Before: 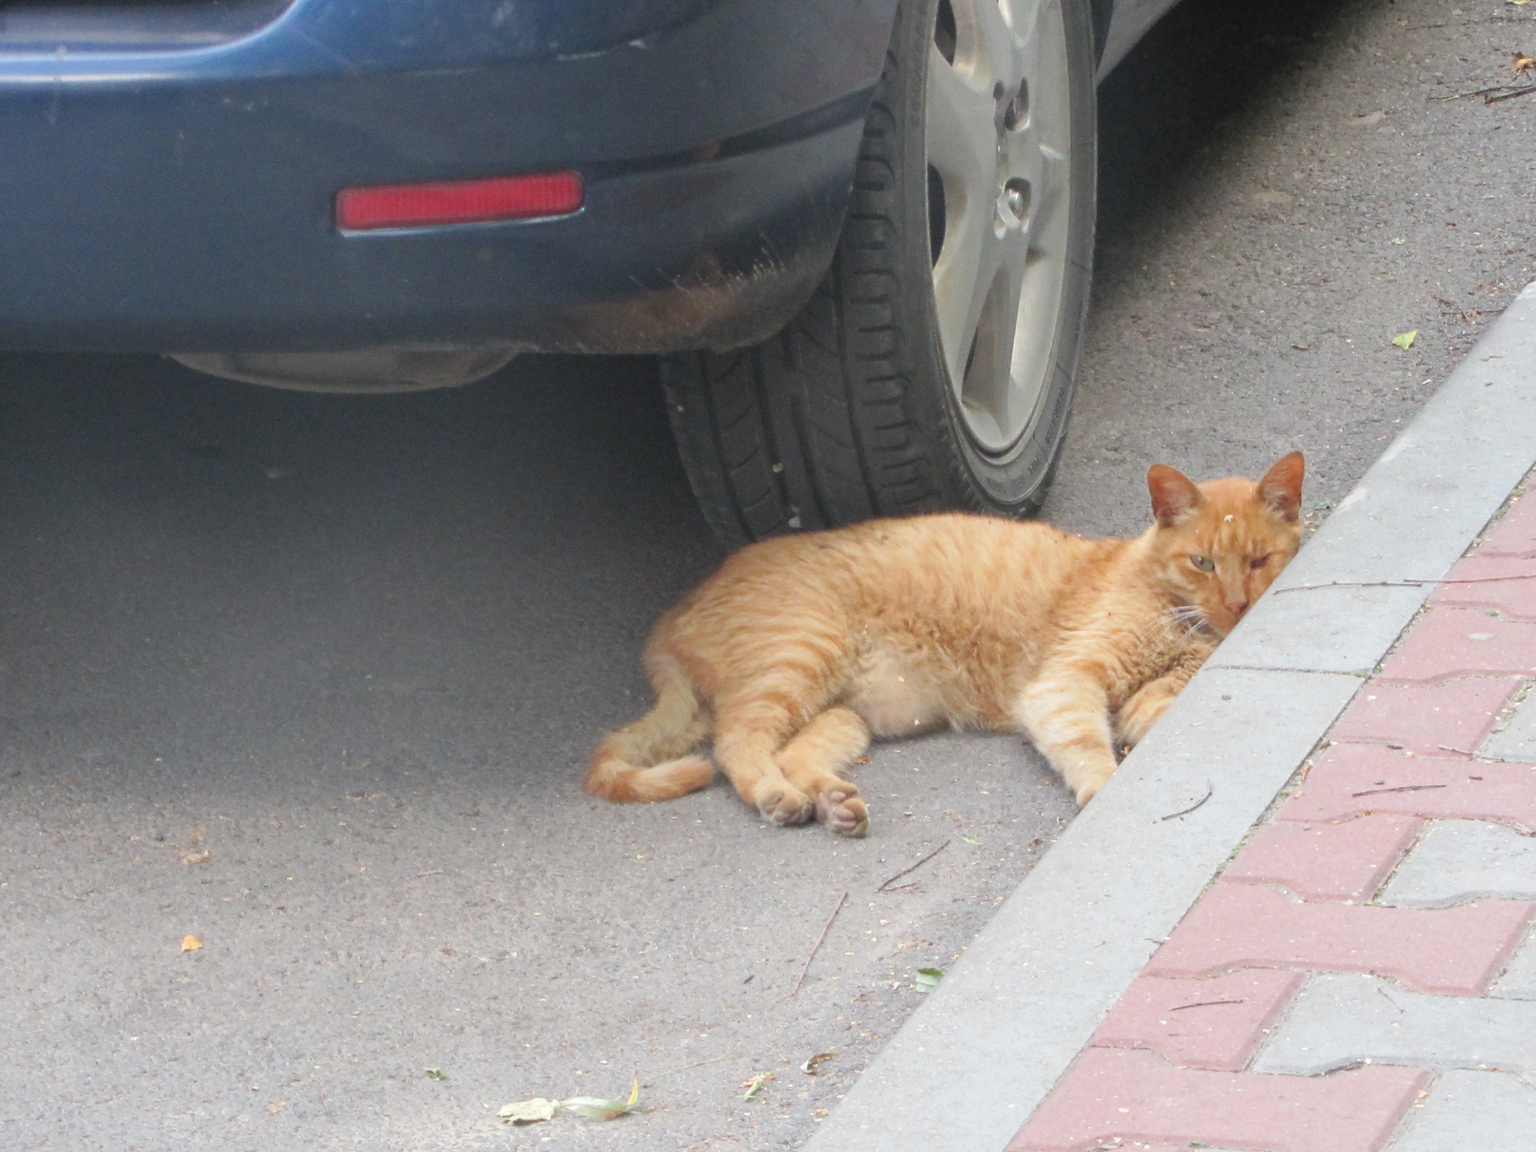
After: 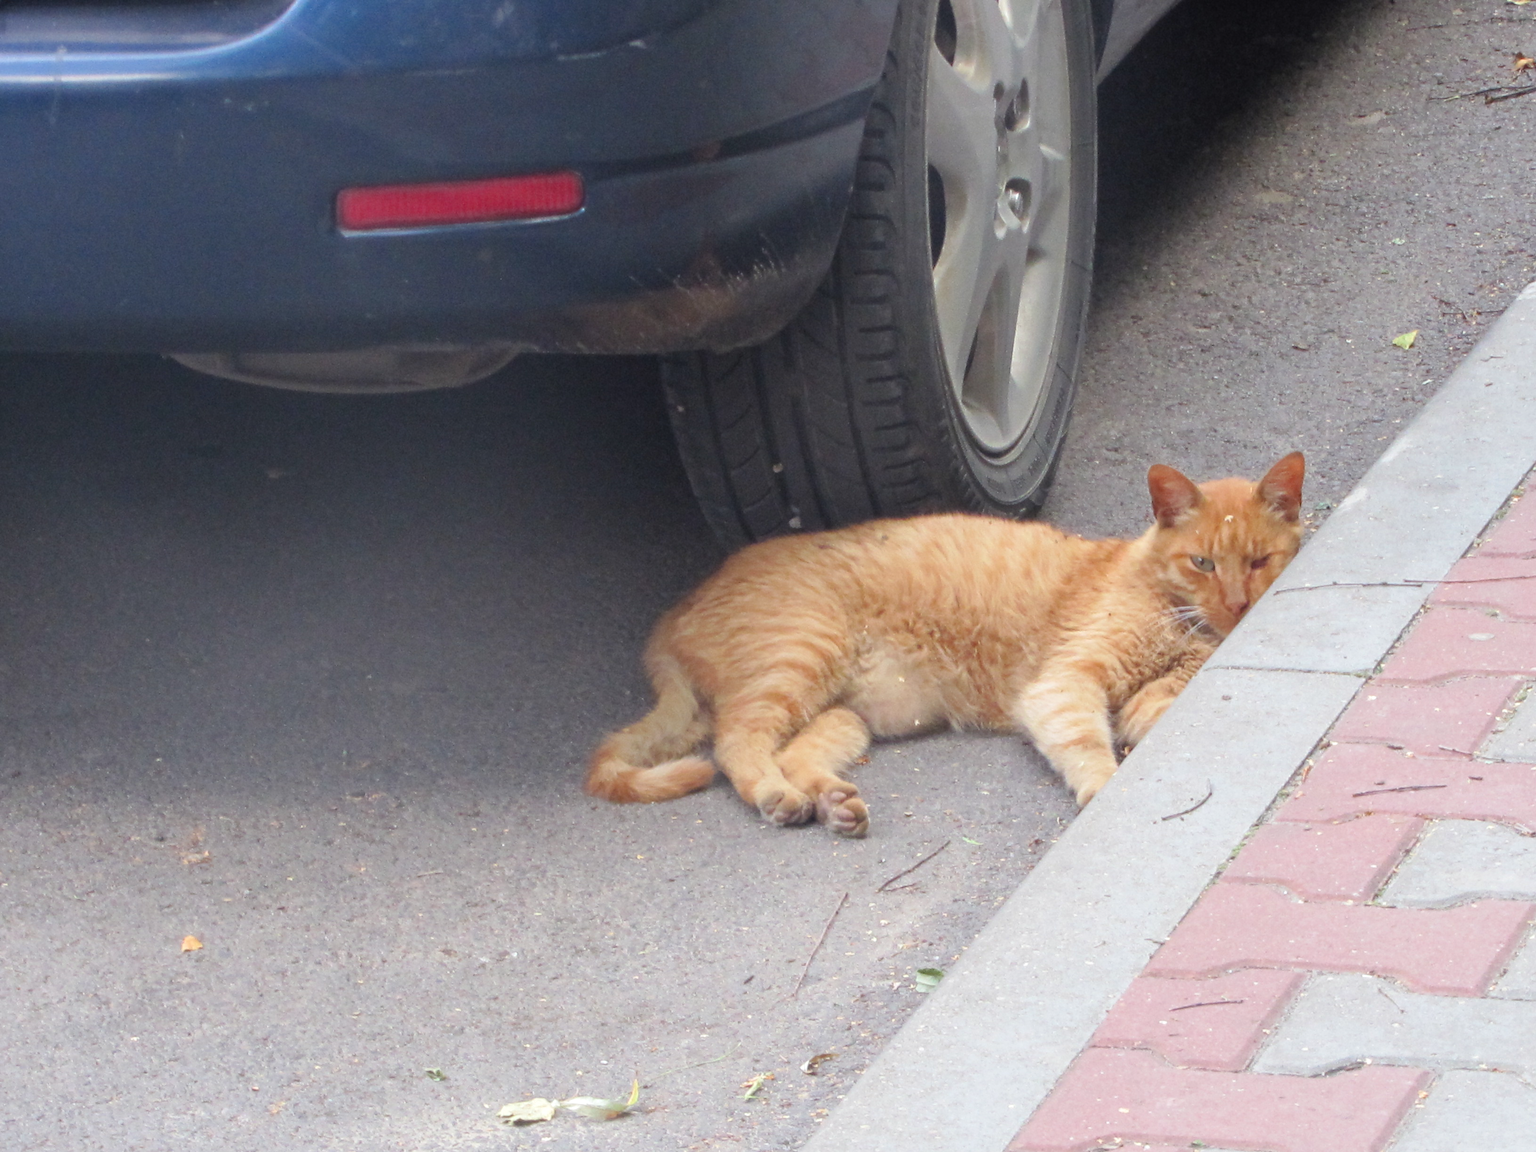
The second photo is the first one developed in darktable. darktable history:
color balance: gamma [0.9, 0.988, 0.975, 1.025], gain [1.05, 1, 1, 1]
